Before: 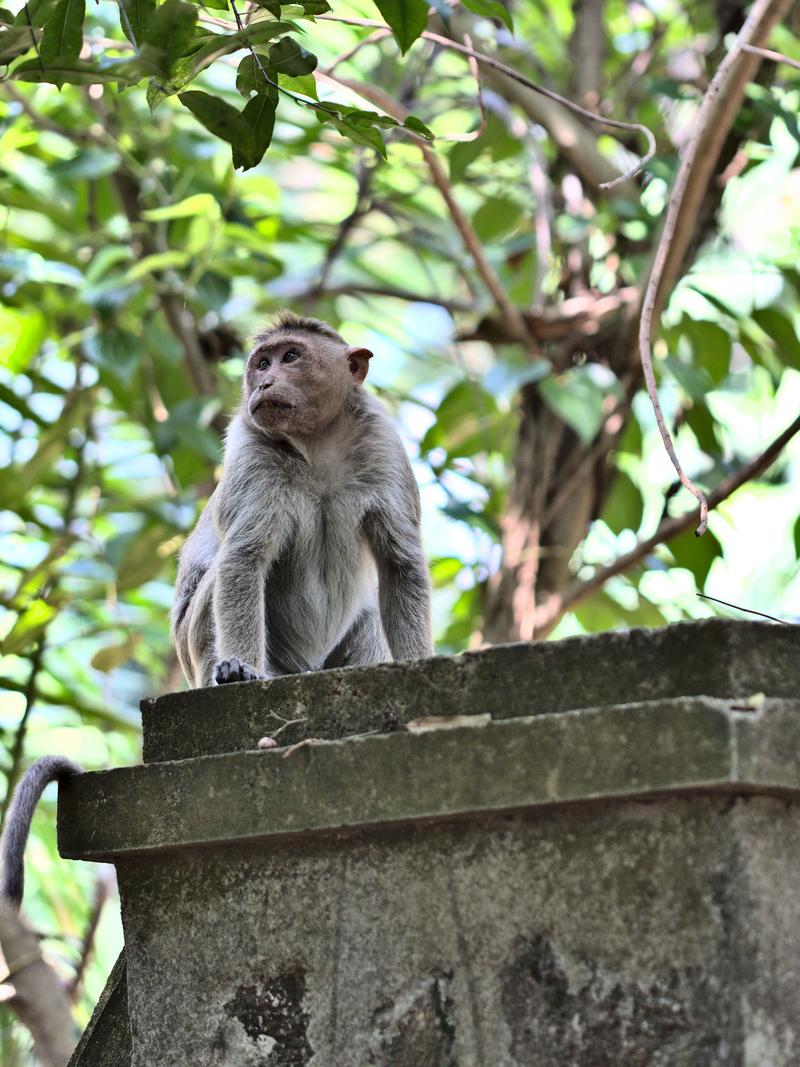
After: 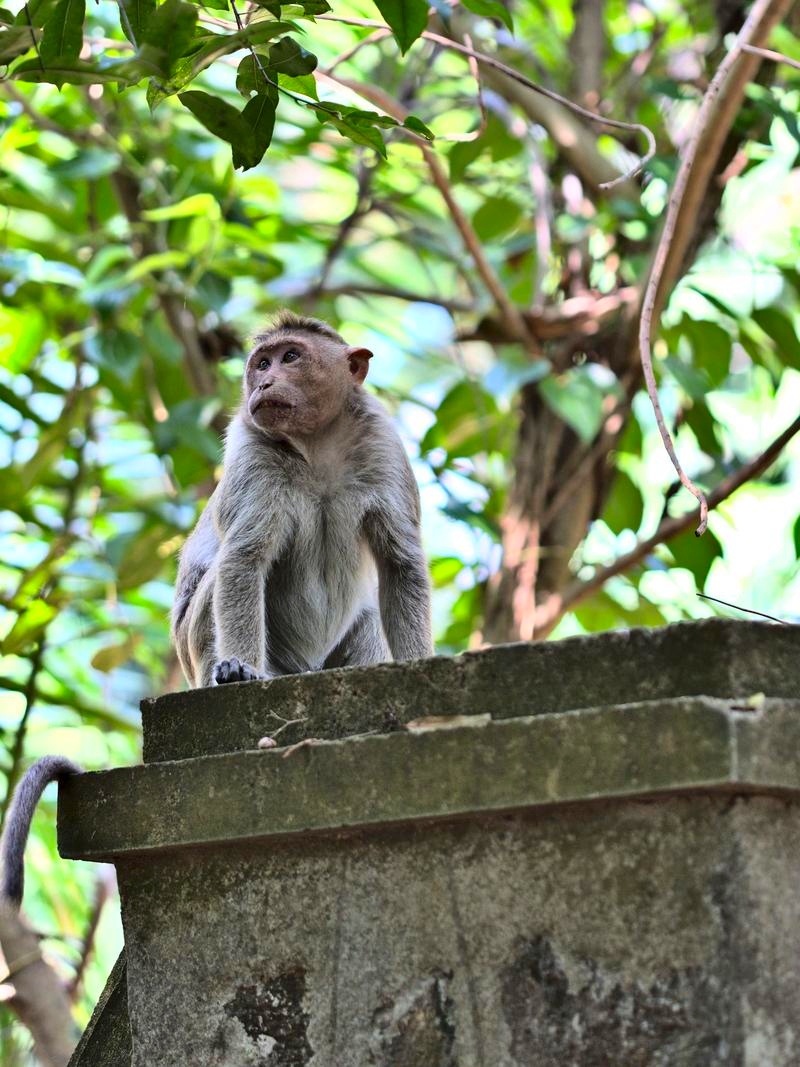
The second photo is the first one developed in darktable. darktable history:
tone equalizer: on, module defaults
color correction: saturation 1.34
